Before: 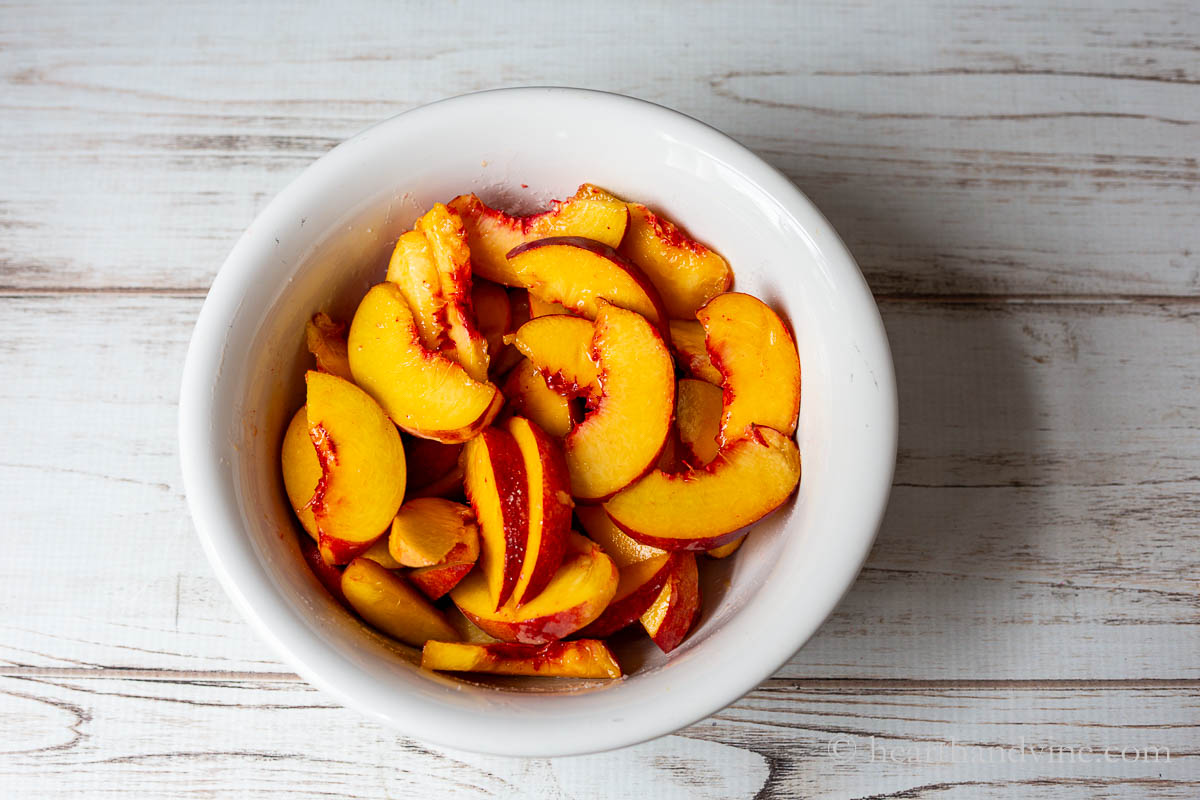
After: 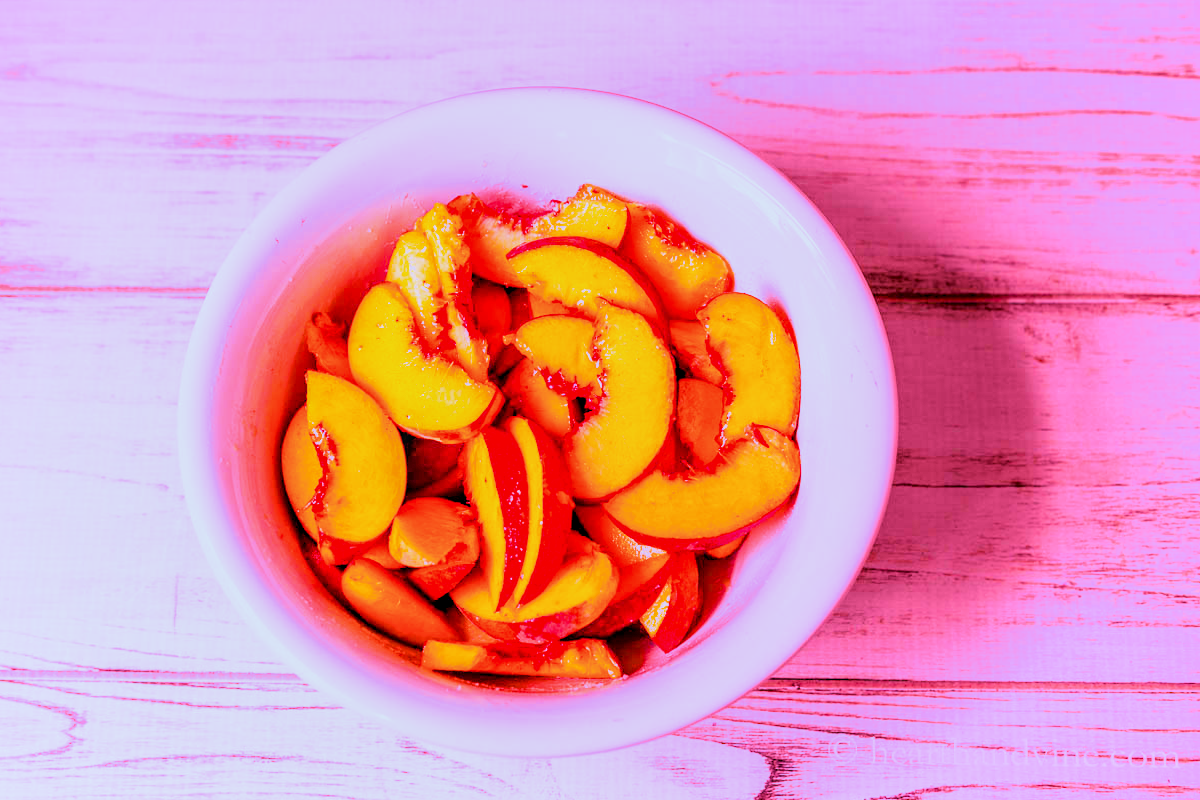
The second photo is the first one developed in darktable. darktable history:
white balance: red 2.229, blue 1.46
color calibration "scene-referred default": x 0.37, y 0.382, temperature 4313.32 K
filmic rgb "scene-referred default": black relative exposure -7.65 EV, white relative exposure 4.56 EV, hardness 3.61
local contrast: on, module defaults
raw chromatic aberrations: on, module defaults
color balance rgb: perceptual saturation grading › global saturation 25%, global vibrance 20%
exposure: black level correction 0.001, exposure 0.5 EV, compensate exposure bias true, compensate highlight preservation false
highlight reconstruction: method reconstruct color, iterations 1, diameter of reconstruction 64 px
hot pixels: on, module defaults
lens correction: scale 1.01, crop 1, focal 85, aperture 2.8, distance 10.02, camera "Canon EOS RP", lens "Canon RF 85mm F2 MACRO IS STM"
tone equalizer "mask blending: all purposes": on, module defaults
raw denoise: x [[0, 0.25, 0.5, 0.75, 1] ×4]
